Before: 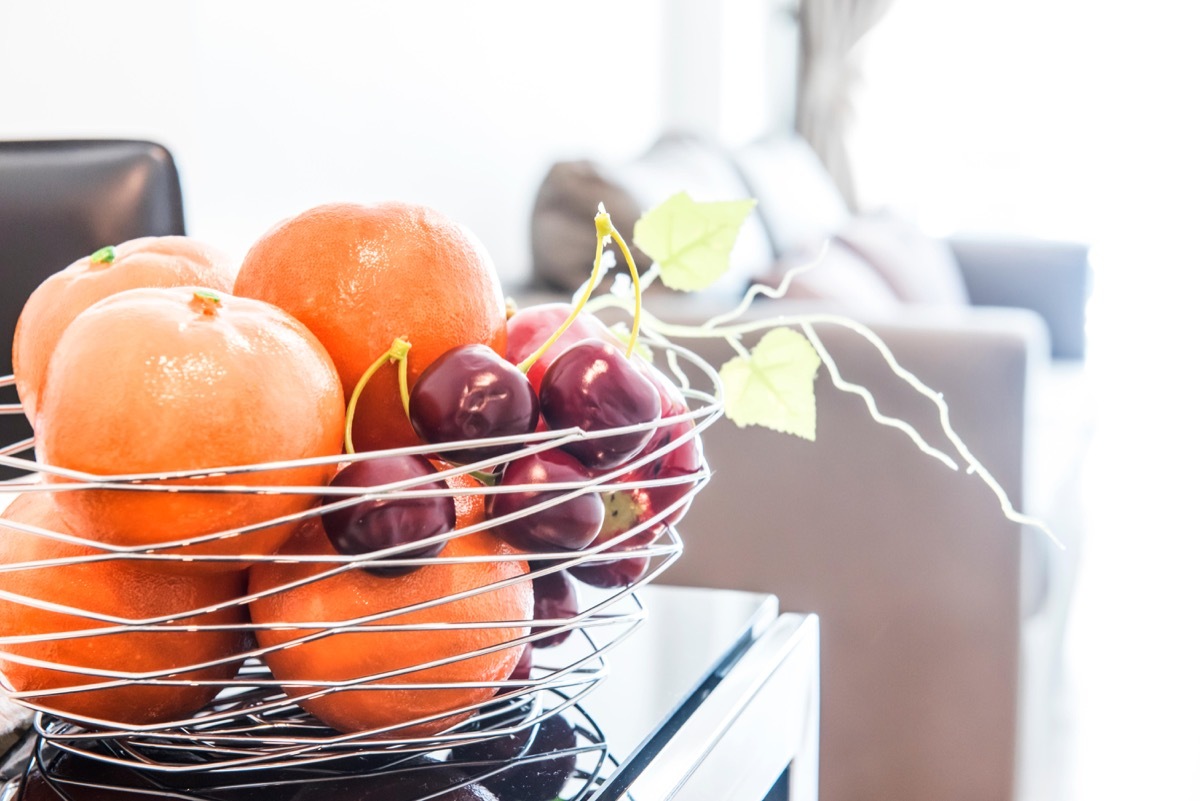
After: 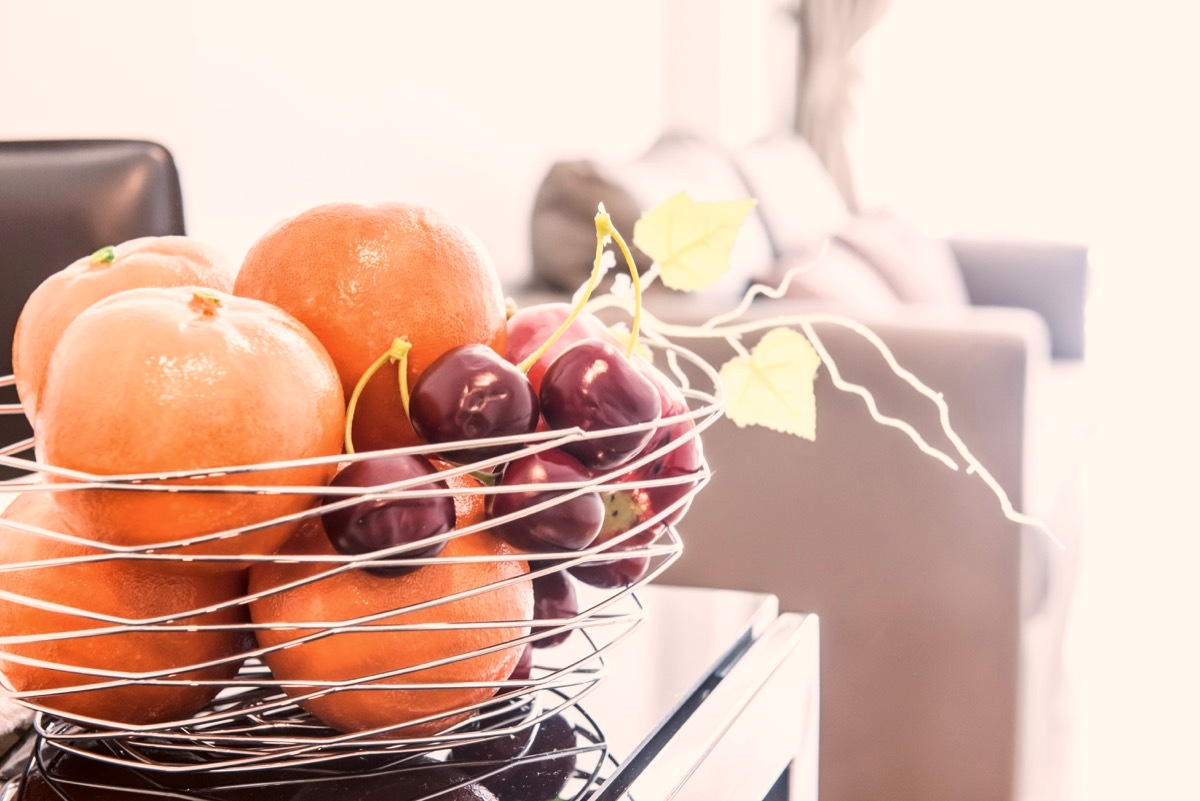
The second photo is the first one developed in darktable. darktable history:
color correction: highlights a* 10.2, highlights b* 9.69, shadows a* 7.86, shadows b* 8.42, saturation 0.791
